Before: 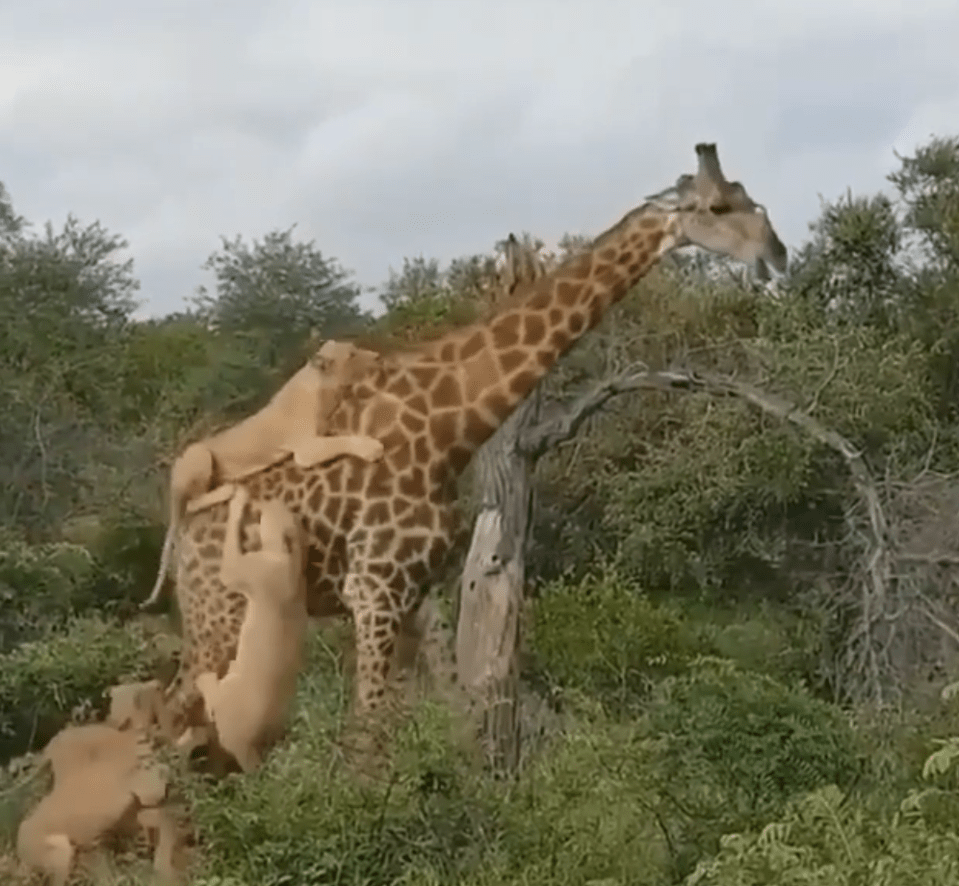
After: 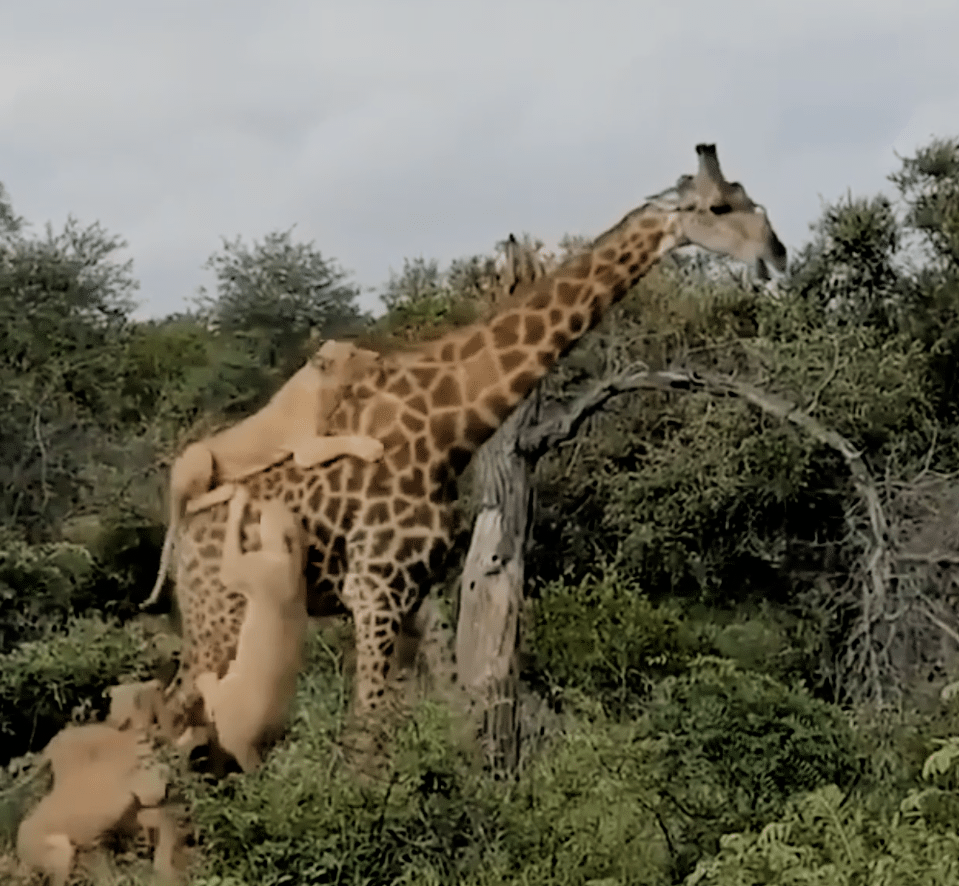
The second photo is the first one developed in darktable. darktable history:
filmic rgb: black relative exposure -2.91 EV, white relative exposure 4.56 EV, threshold 3.01 EV, hardness 1.76, contrast 1.259, enable highlight reconstruction true
